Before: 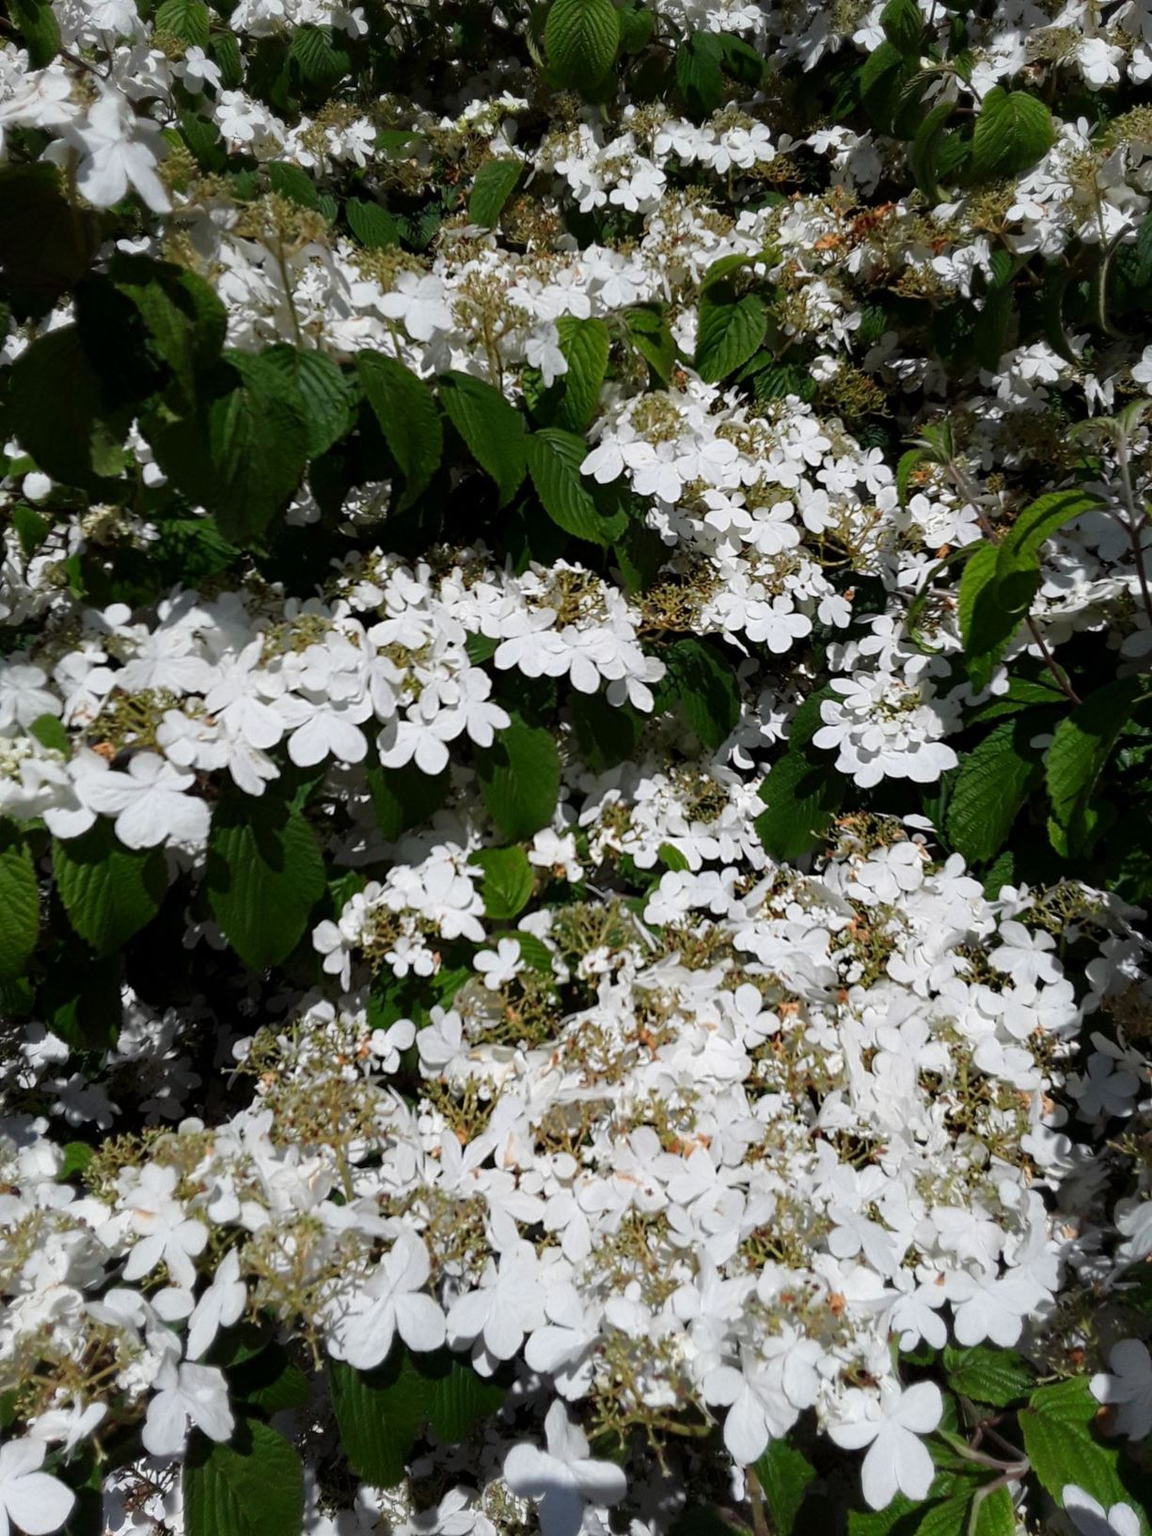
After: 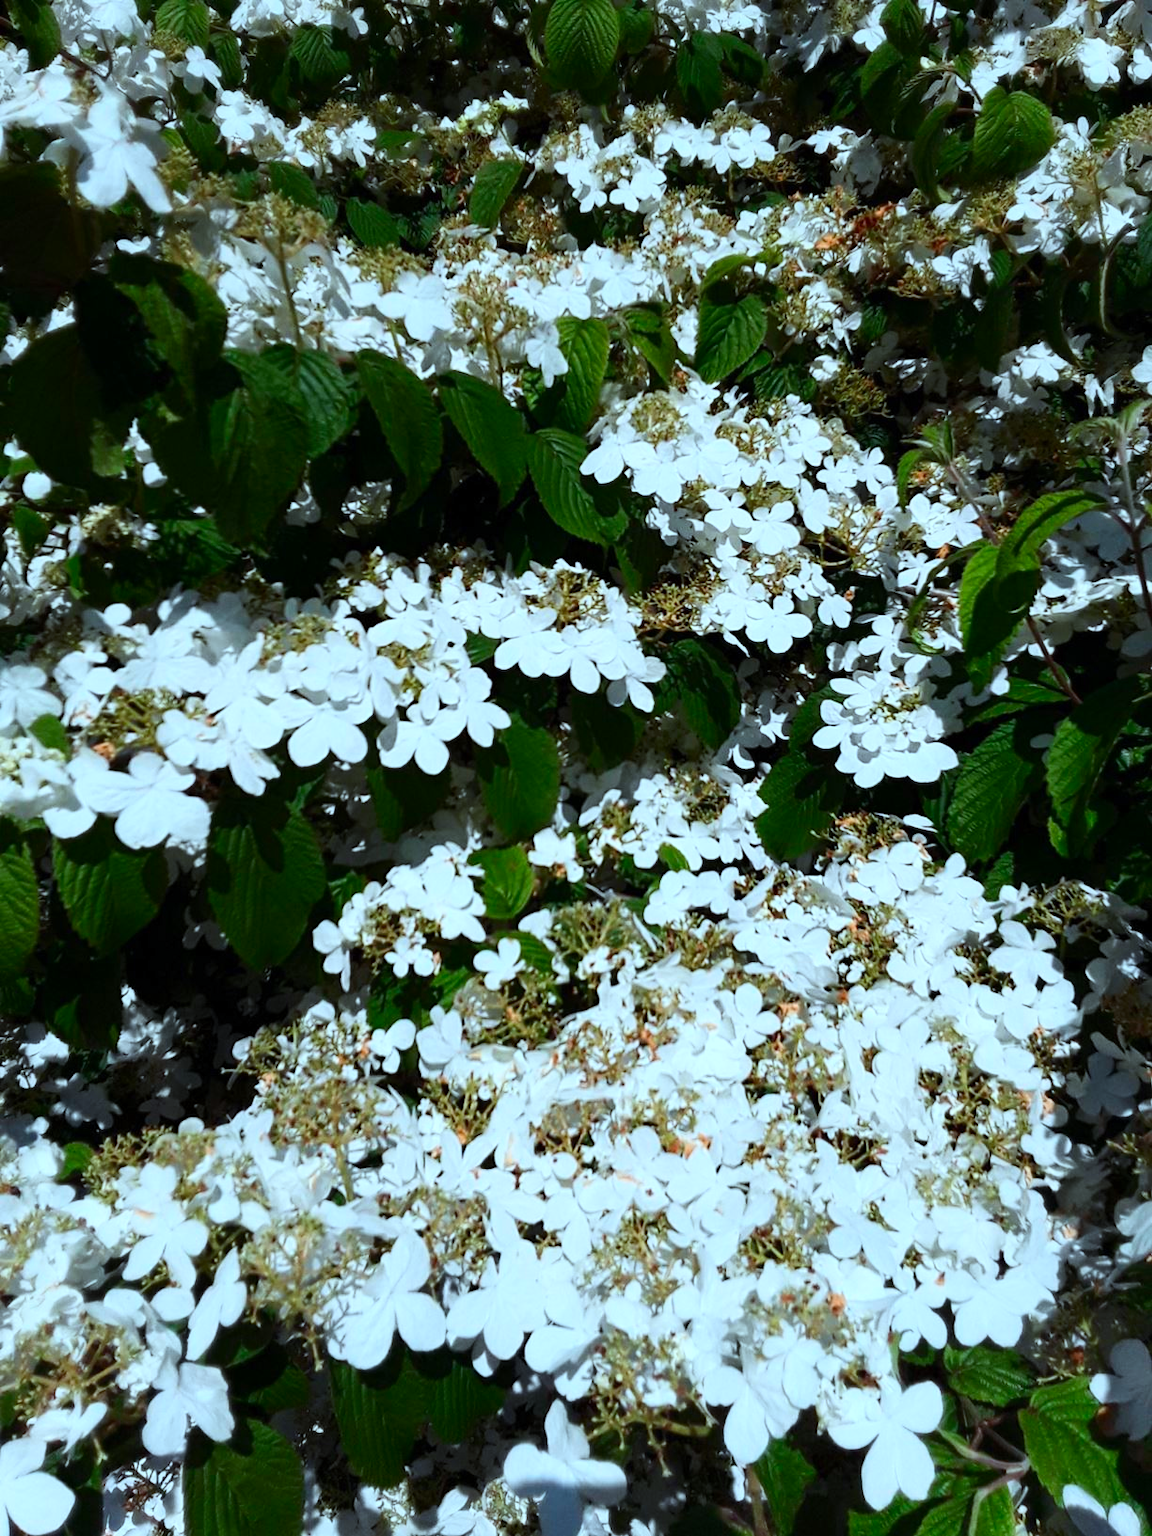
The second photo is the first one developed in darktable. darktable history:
contrast brightness saturation: contrast 0.231, brightness 0.1, saturation 0.29
color correction: highlights a* -11.7, highlights b* -15.65
